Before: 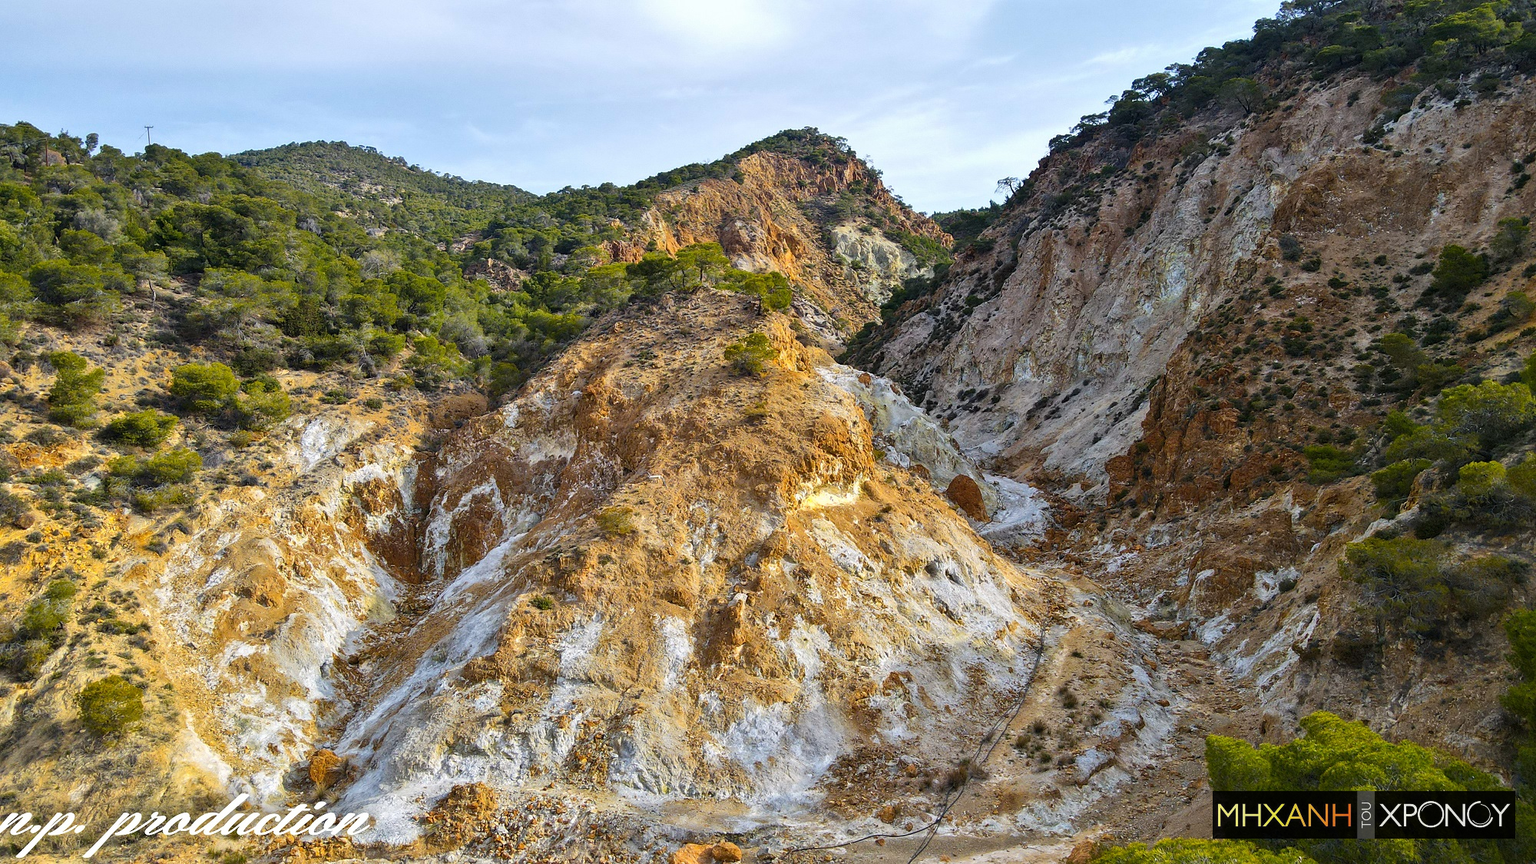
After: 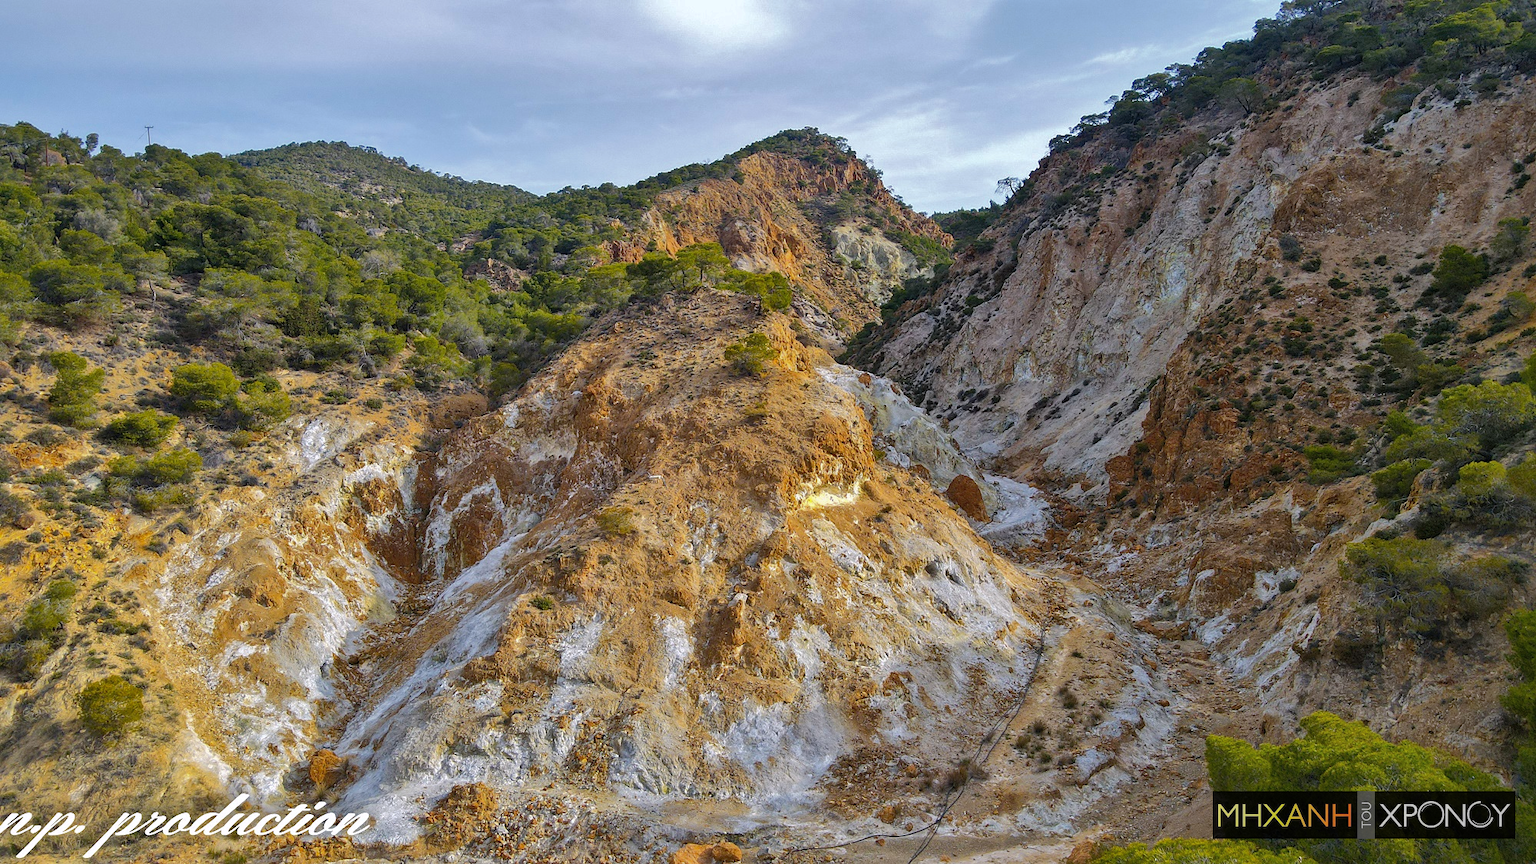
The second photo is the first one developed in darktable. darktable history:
rgb curve: curves: ch0 [(0, 0) (0.175, 0.154) (0.785, 0.663) (1, 1)]
shadows and highlights: on, module defaults
white balance: red 1.004, blue 1.024
